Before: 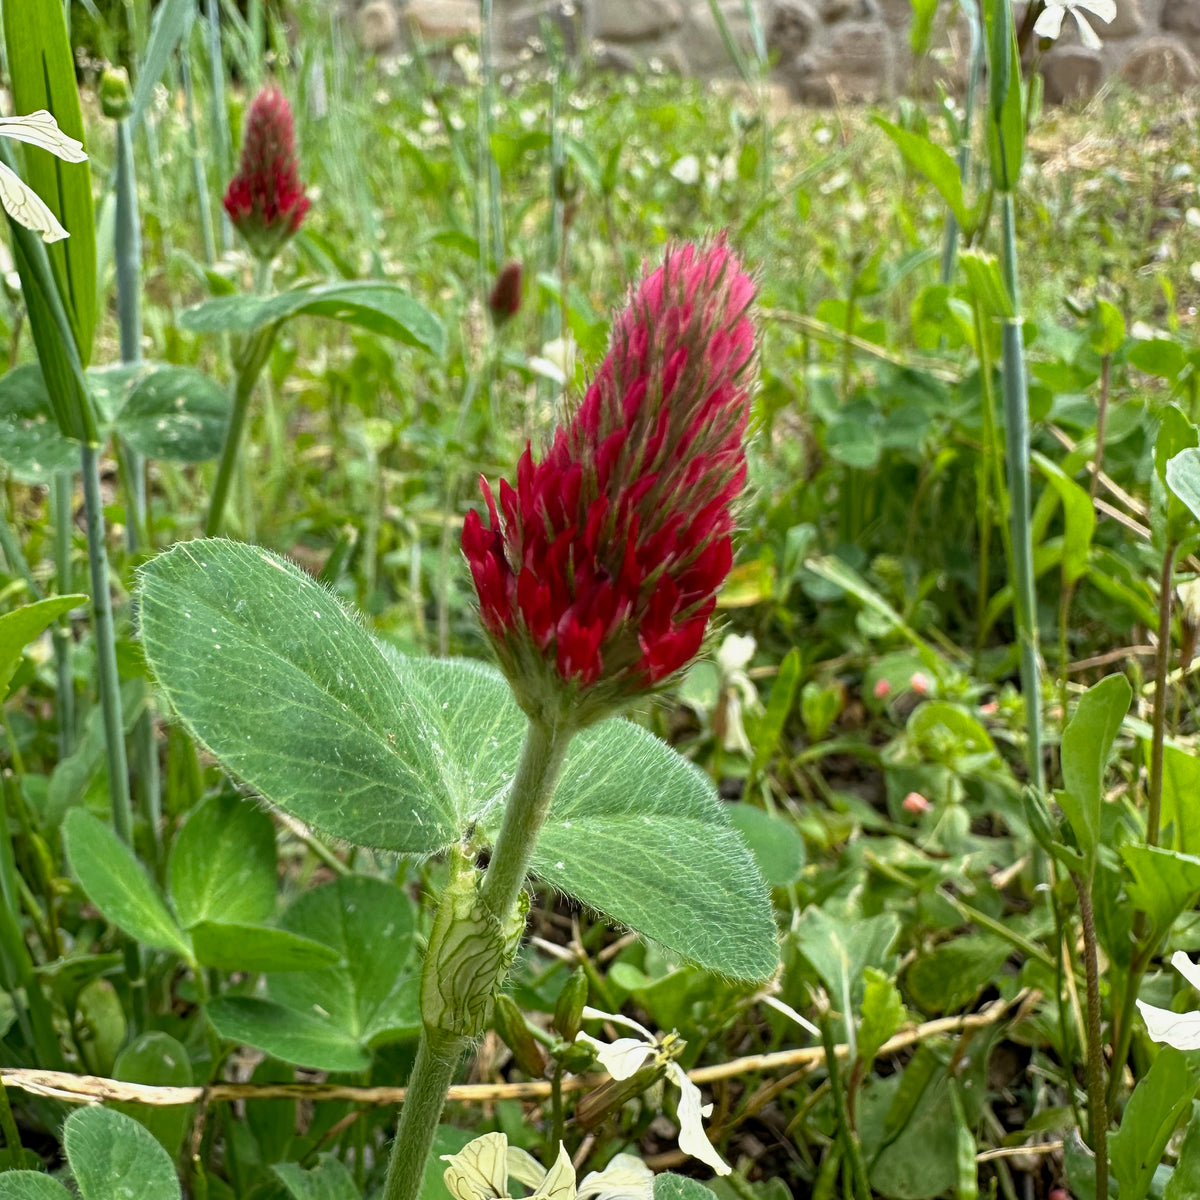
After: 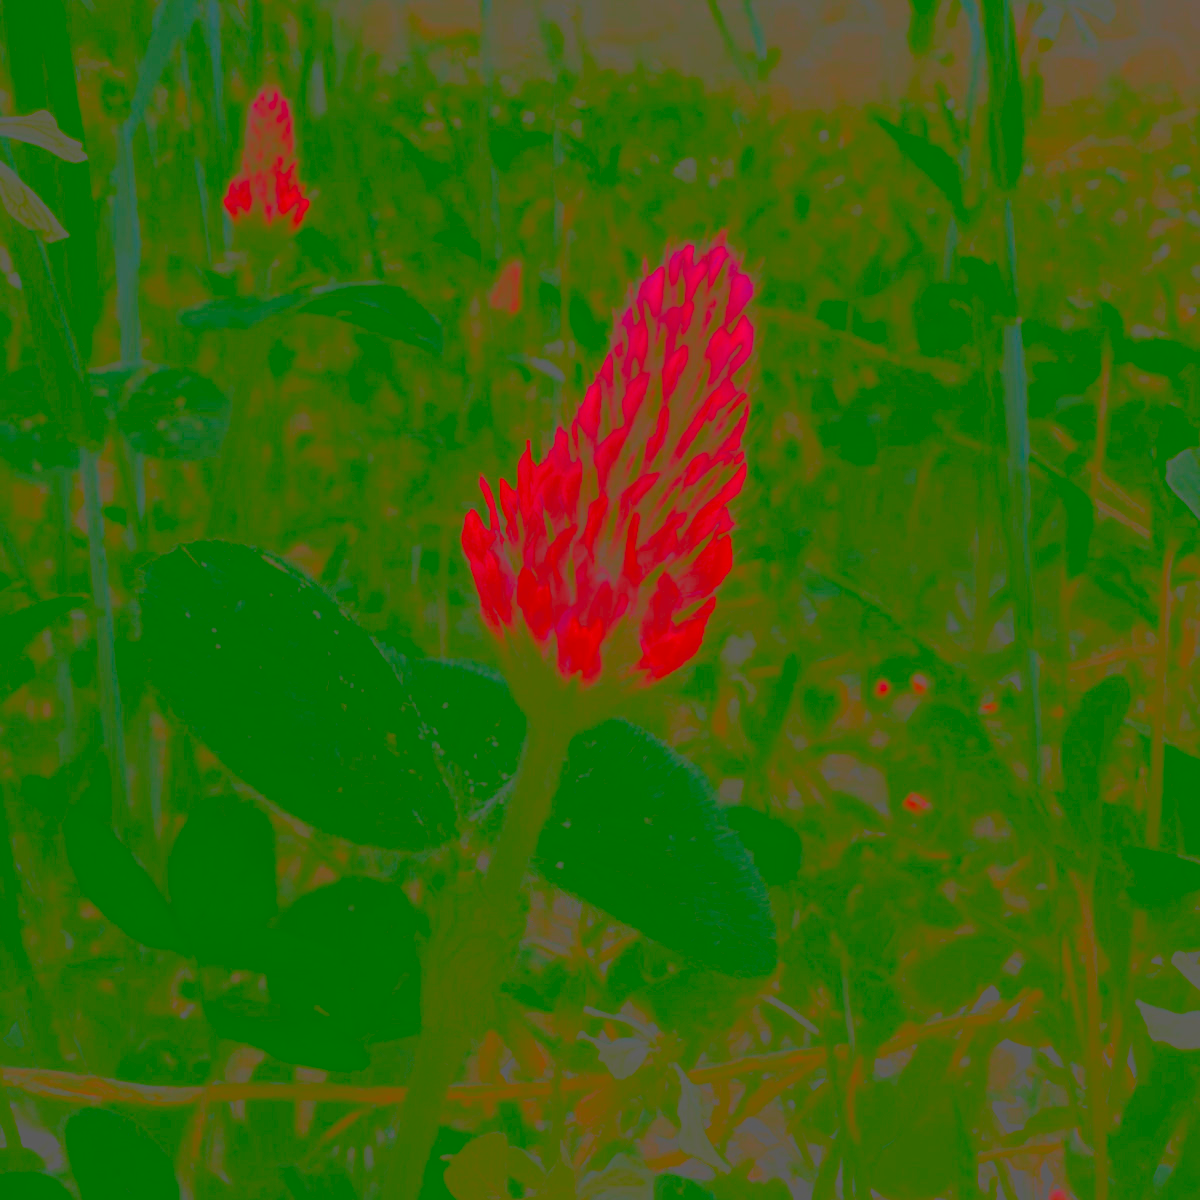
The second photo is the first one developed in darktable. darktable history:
local contrast: on, module defaults
contrast brightness saturation: contrast -0.99, brightness -0.17, saturation 0.75
